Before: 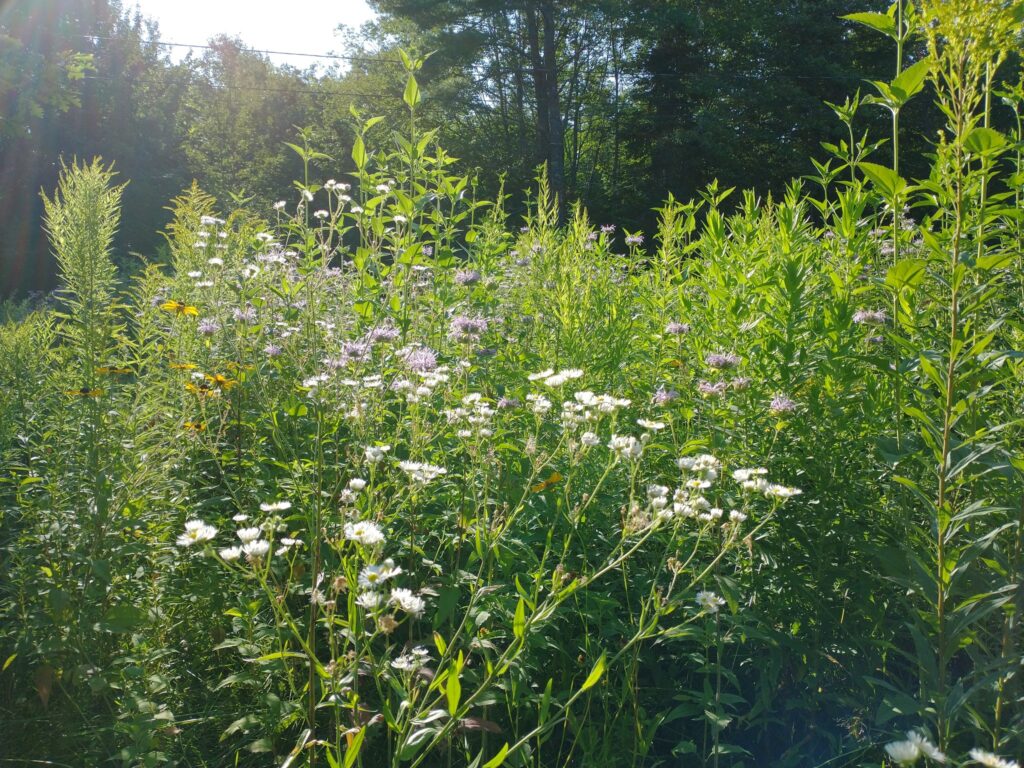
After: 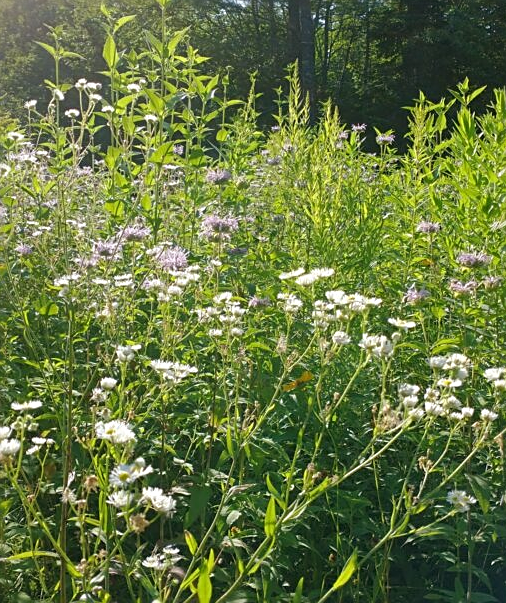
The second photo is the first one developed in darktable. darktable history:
crop and rotate: angle 0.02°, left 24.353%, top 13.219%, right 26.156%, bottom 8.224%
color balance: mode lift, gamma, gain (sRGB), lift [1, 0.99, 1.01, 0.992], gamma [1, 1.037, 0.974, 0.963]
sharpen: on, module defaults
